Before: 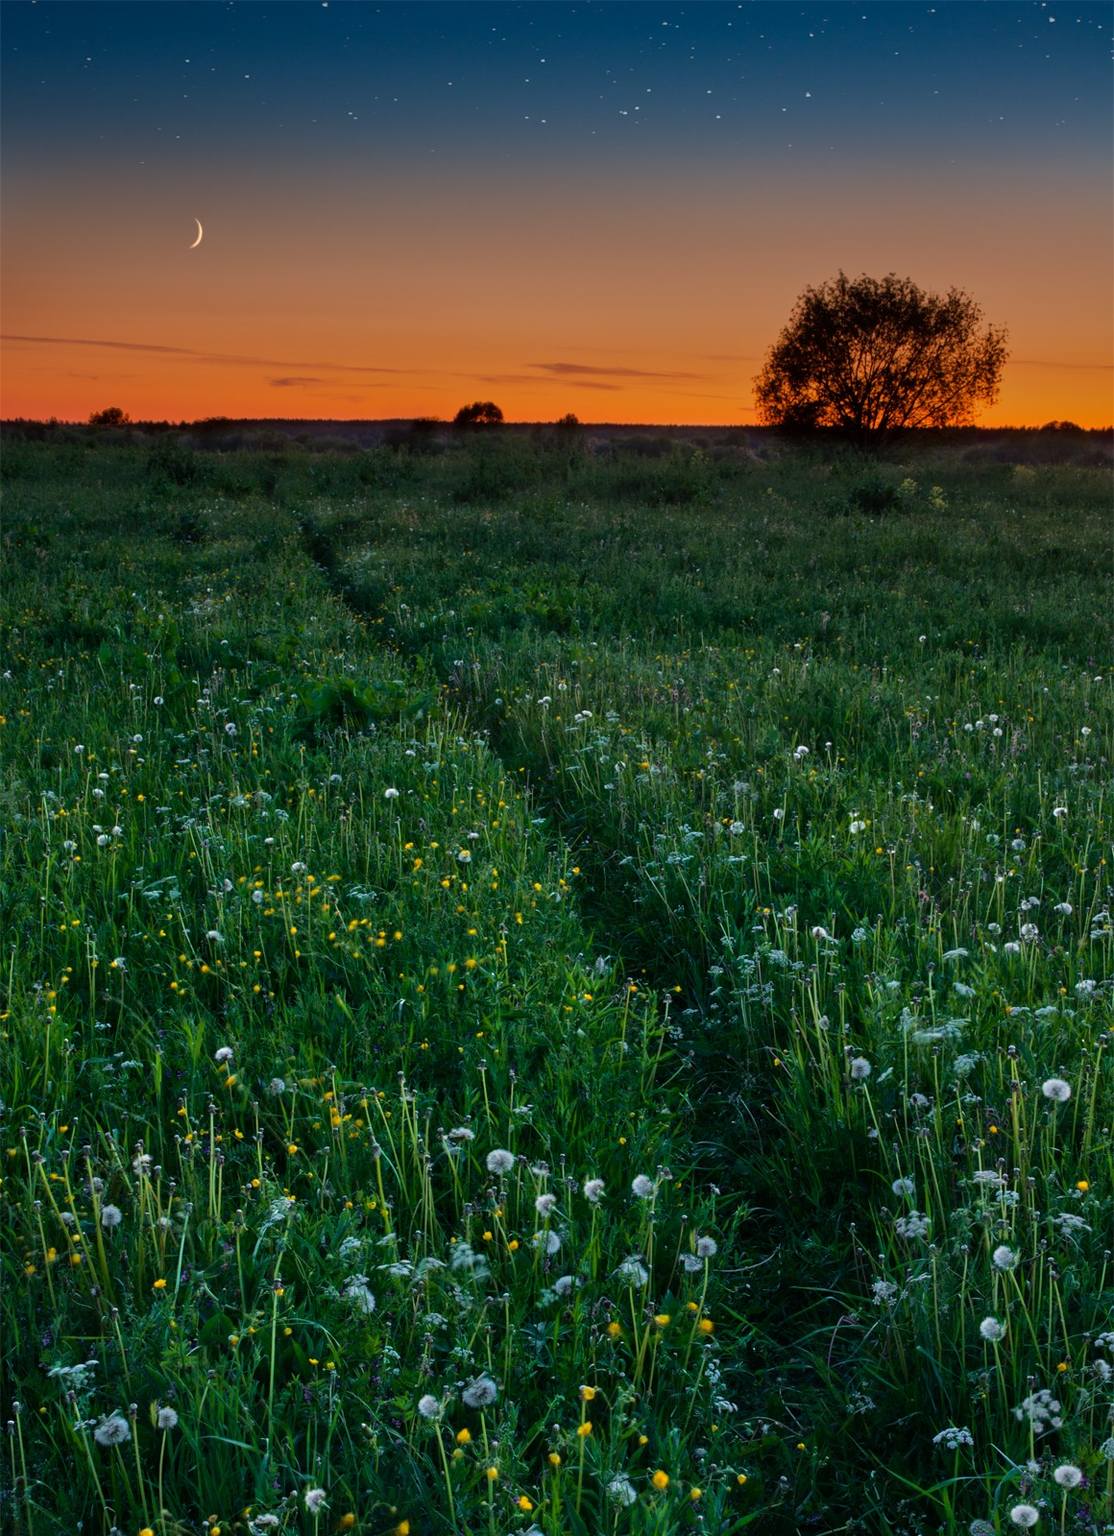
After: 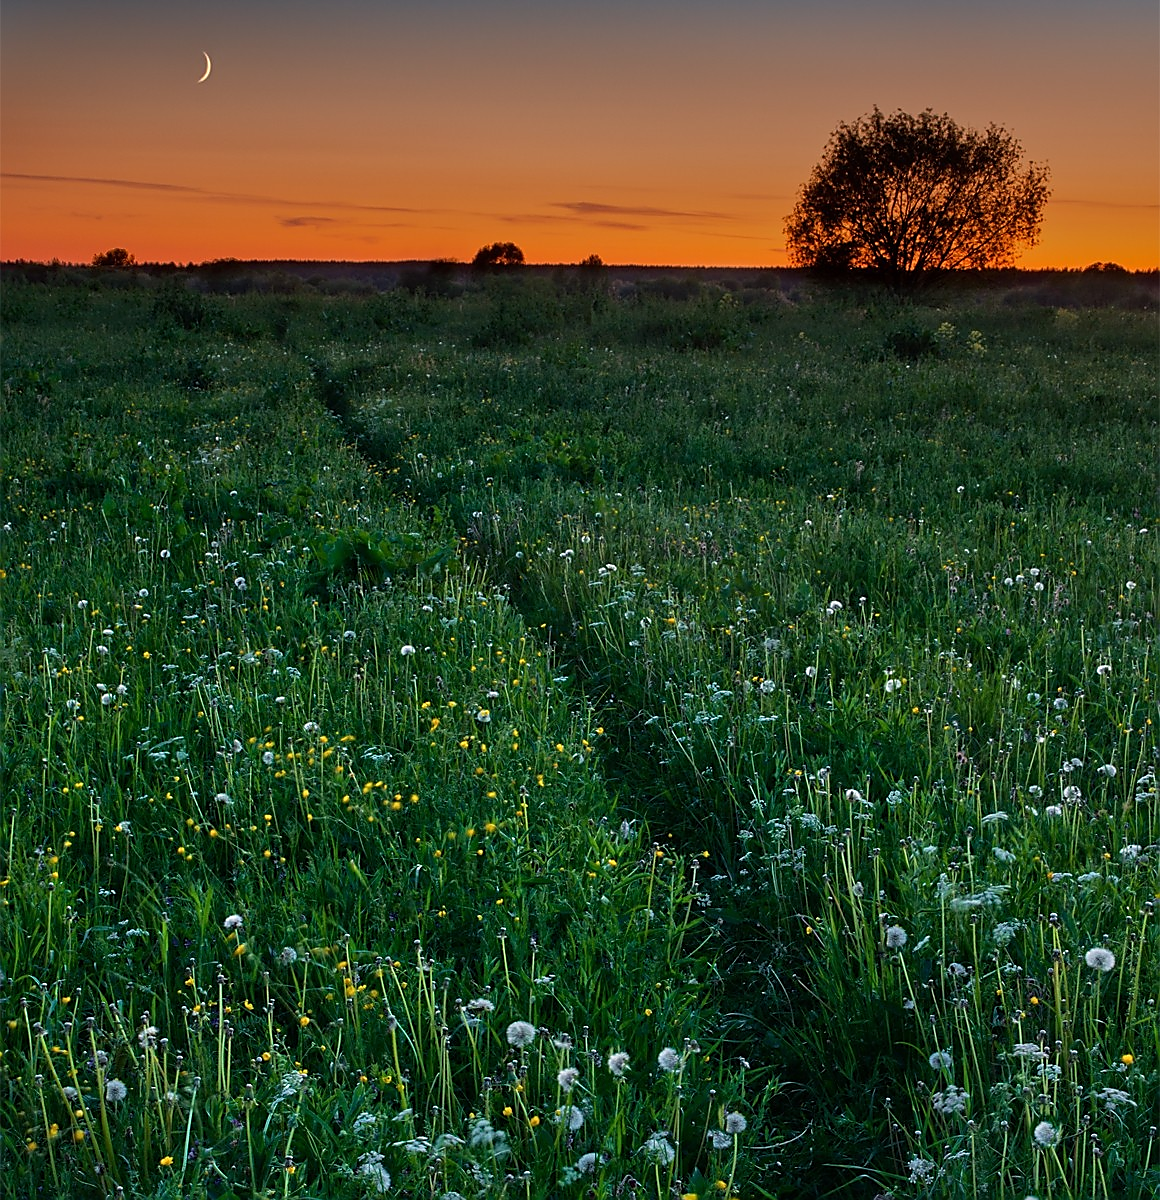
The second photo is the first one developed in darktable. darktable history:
crop: top 11.057%, bottom 13.924%
sharpen: radius 1.376, amount 1.262, threshold 0.844
